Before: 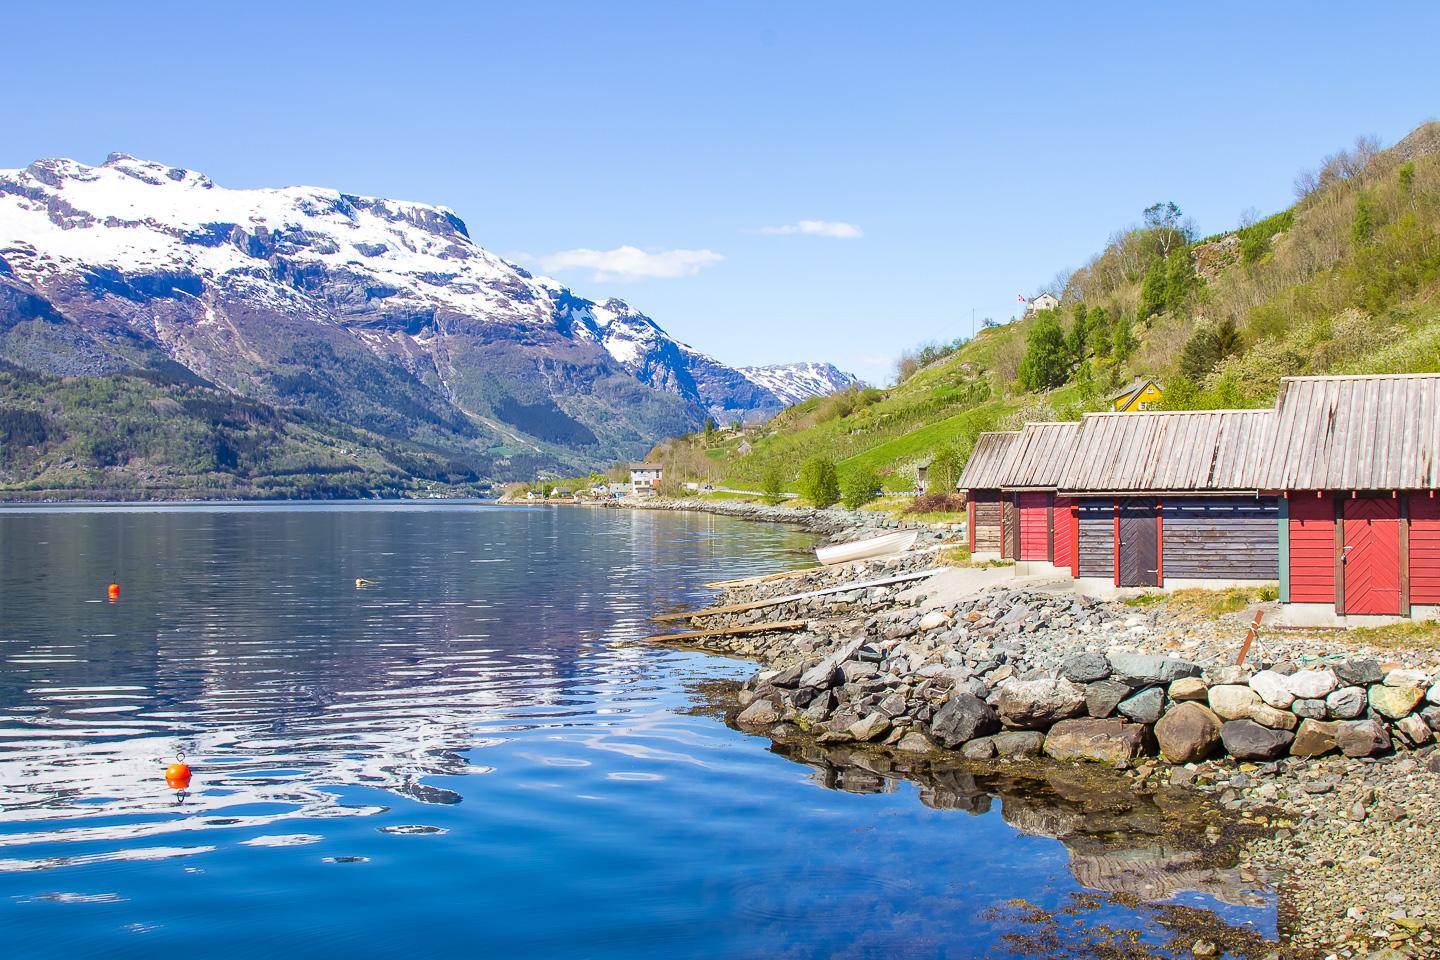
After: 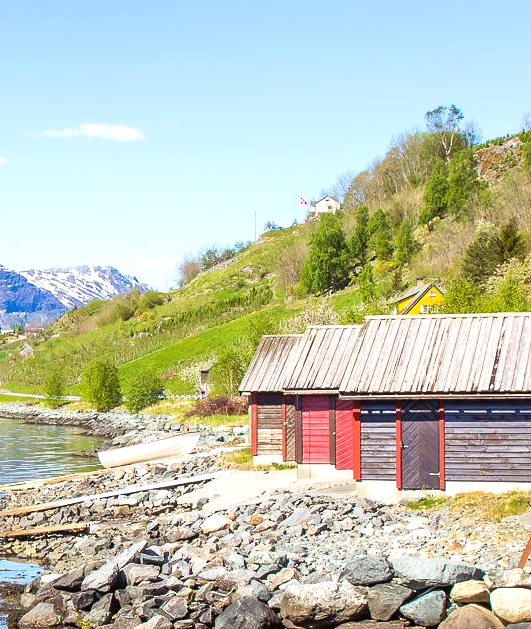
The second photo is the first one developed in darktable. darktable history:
tone equalizer: -8 EV -0.41 EV, -7 EV -0.394 EV, -6 EV -0.325 EV, -5 EV -0.208 EV, -3 EV 0.202 EV, -2 EV 0.35 EV, -1 EV 0.371 EV, +0 EV 0.386 EV
crop and rotate: left 49.929%, top 10.136%, right 13.161%, bottom 24.245%
